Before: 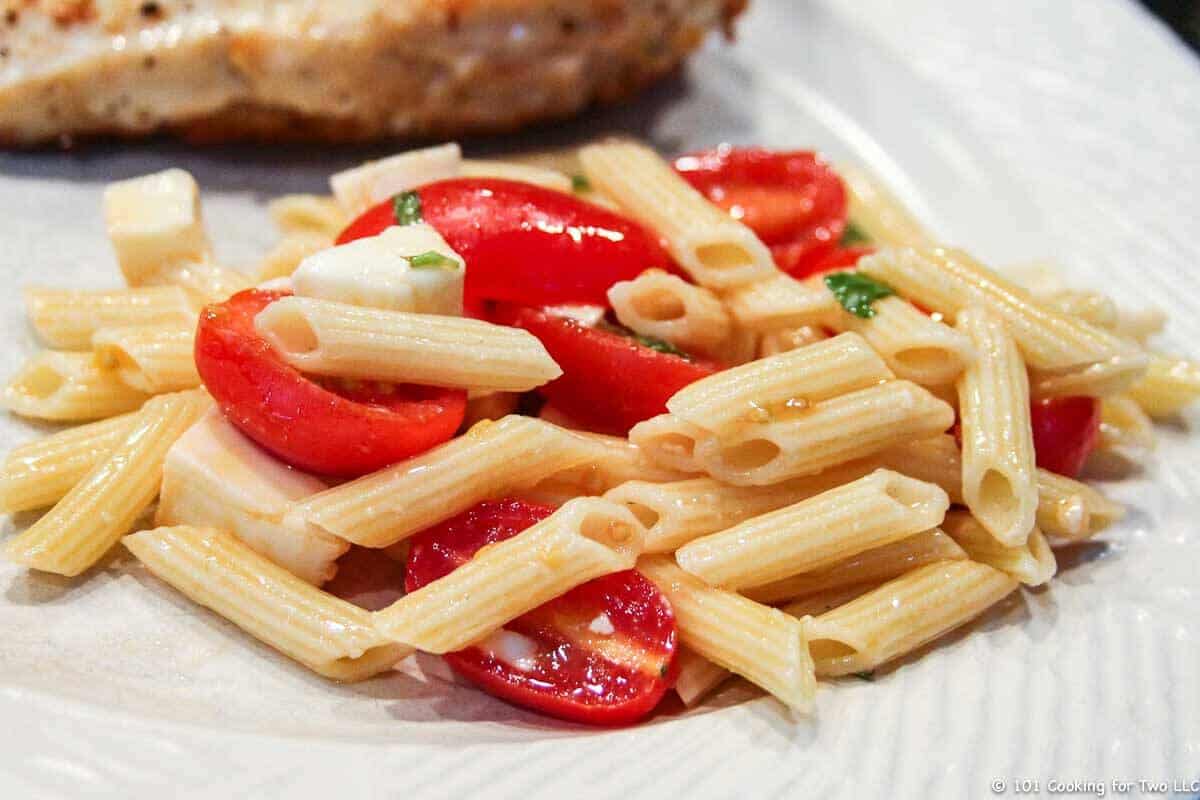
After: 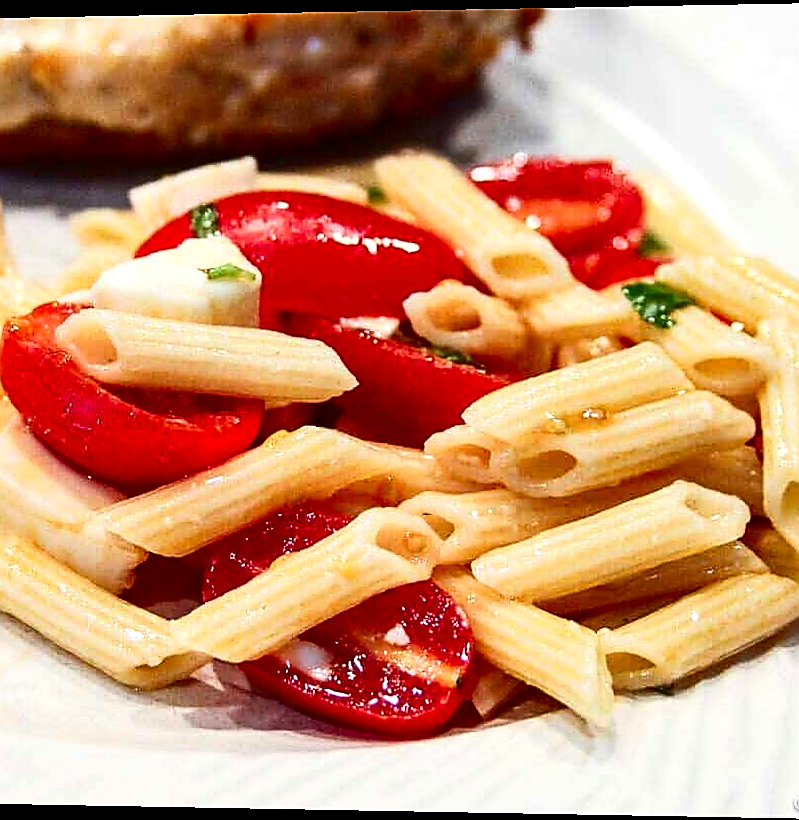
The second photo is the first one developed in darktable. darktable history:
contrast brightness saturation: contrast 0.21, brightness -0.11, saturation 0.21
sharpen: radius 1.4, amount 1.25, threshold 0.7
crop and rotate: left 15.754%, right 17.579%
rotate and perspective: lens shift (horizontal) -0.055, automatic cropping off
shadows and highlights: shadows -12.5, white point adjustment 4, highlights 28.33
